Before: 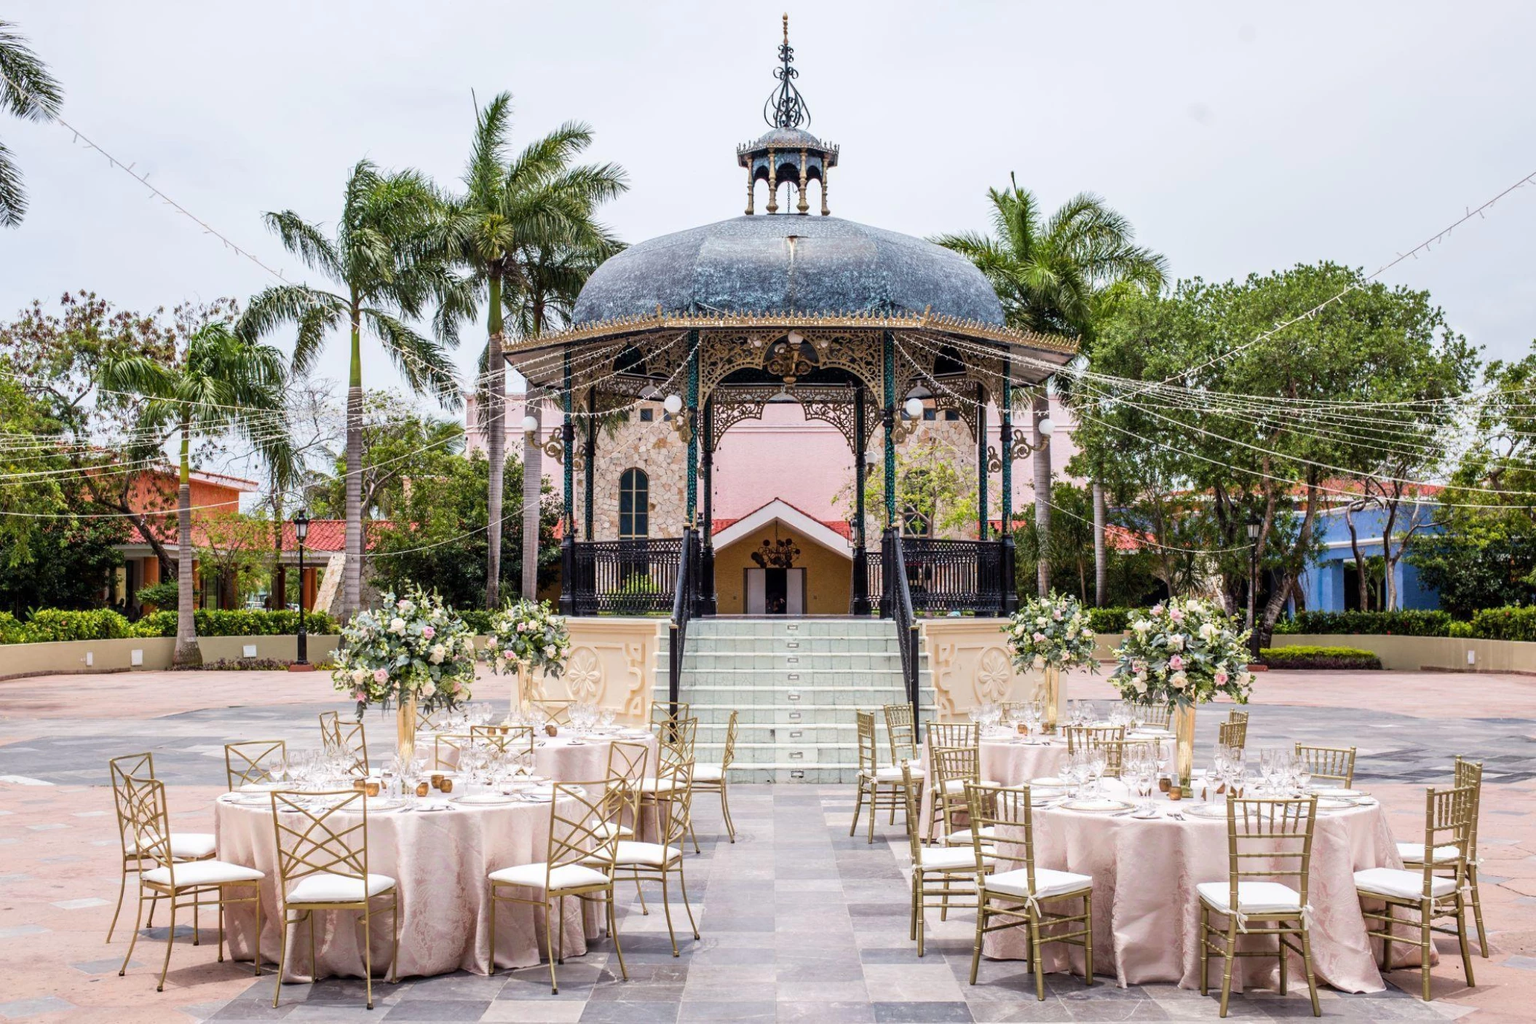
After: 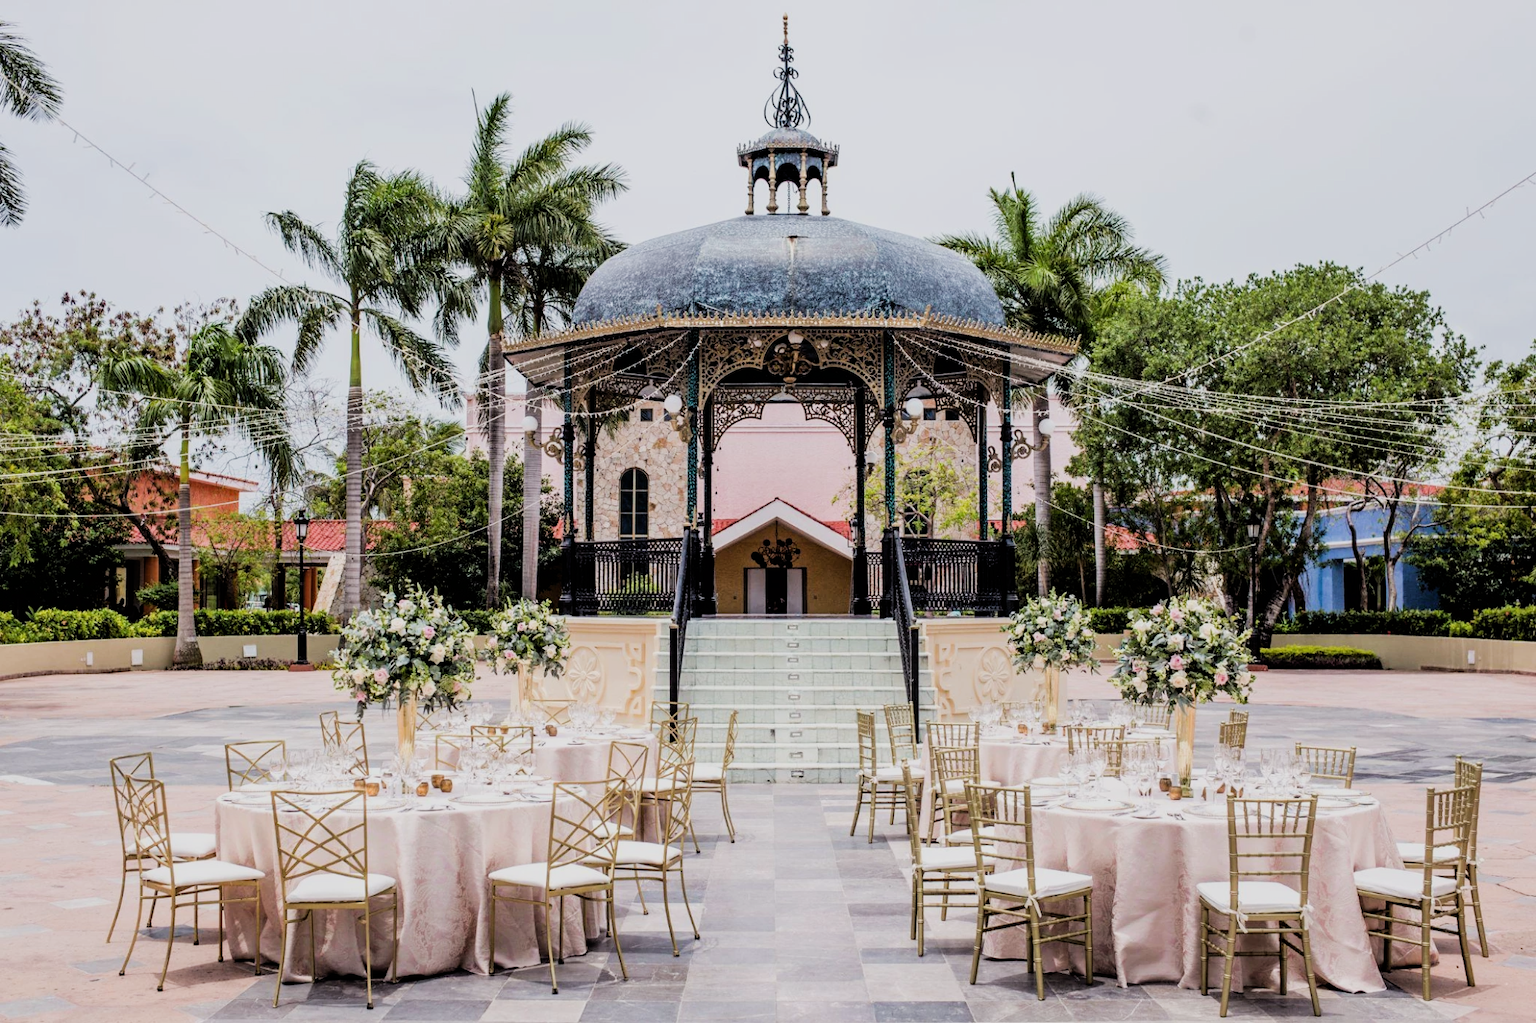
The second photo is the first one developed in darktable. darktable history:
filmic rgb: black relative exposure -5.02 EV, white relative exposure 3.97 EV, hardness 2.88, contrast 1.184, highlights saturation mix -29.03%
